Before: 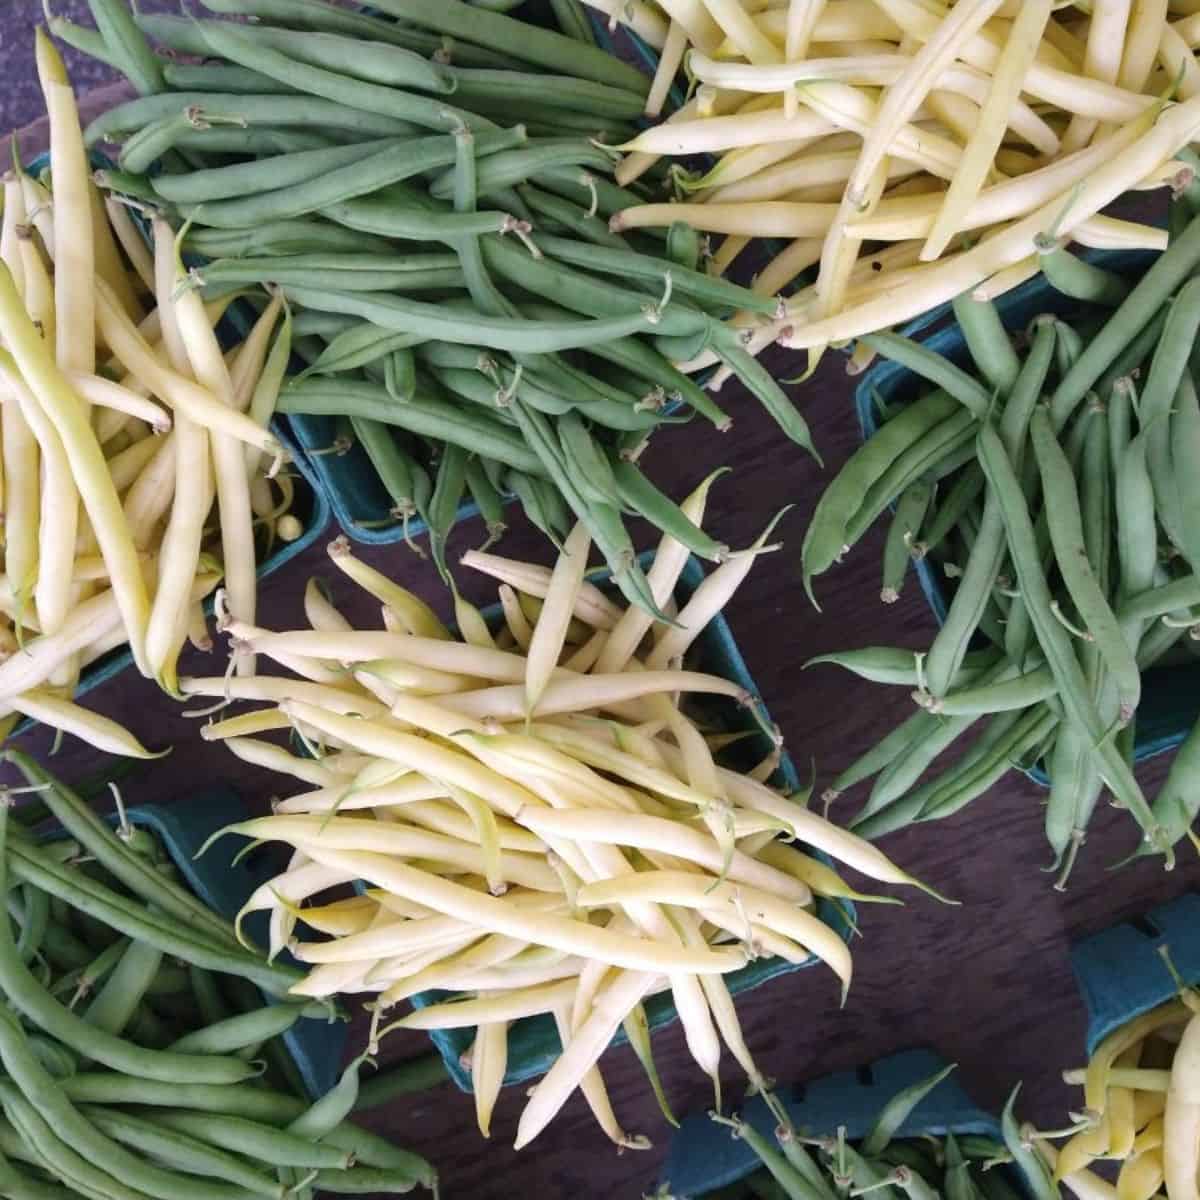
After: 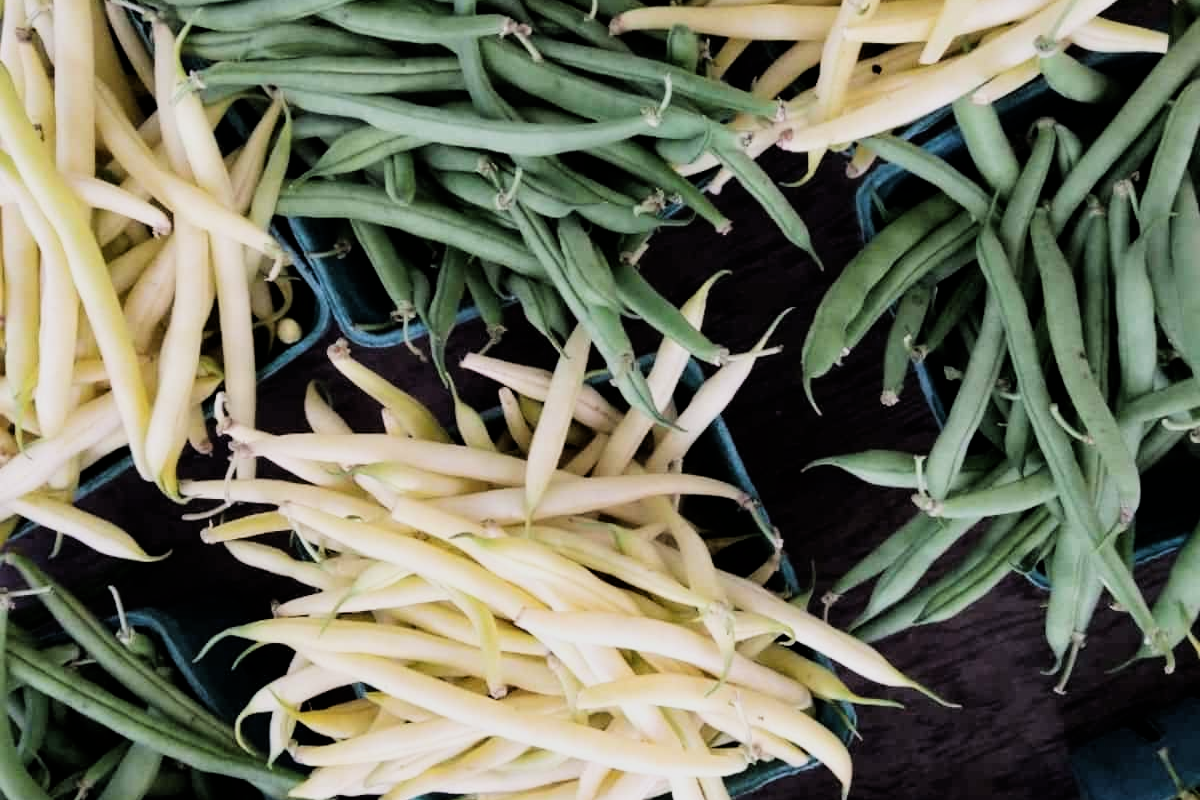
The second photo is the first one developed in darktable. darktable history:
crop: top 16.495%, bottom 16.768%
filmic rgb: black relative exposure -5.01 EV, white relative exposure 4 EV, hardness 2.88, contrast 1.407, highlights saturation mix -30.16%
